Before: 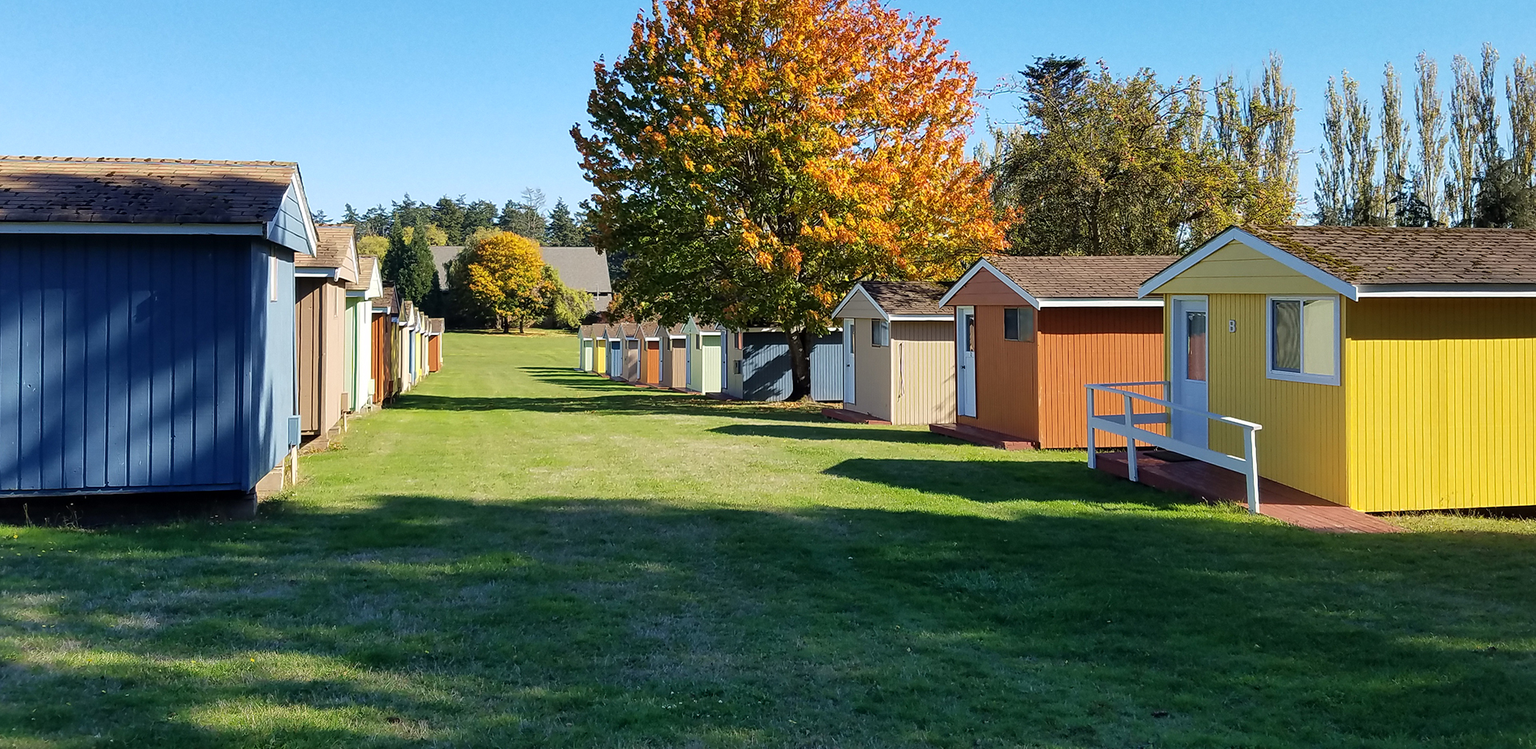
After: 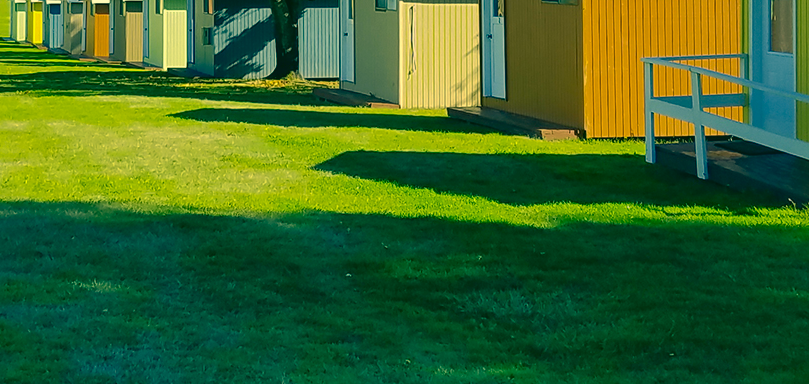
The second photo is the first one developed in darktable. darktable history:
crop: left 37.221%, top 45.169%, right 20.63%, bottom 13.777%
color correction: highlights a* 1.83, highlights b* 34.02, shadows a* -36.68, shadows b* -5.48
vibrance: on, module defaults
contrast brightness saturation: contrast 0.14
shadows and highlights: on, module defaults
